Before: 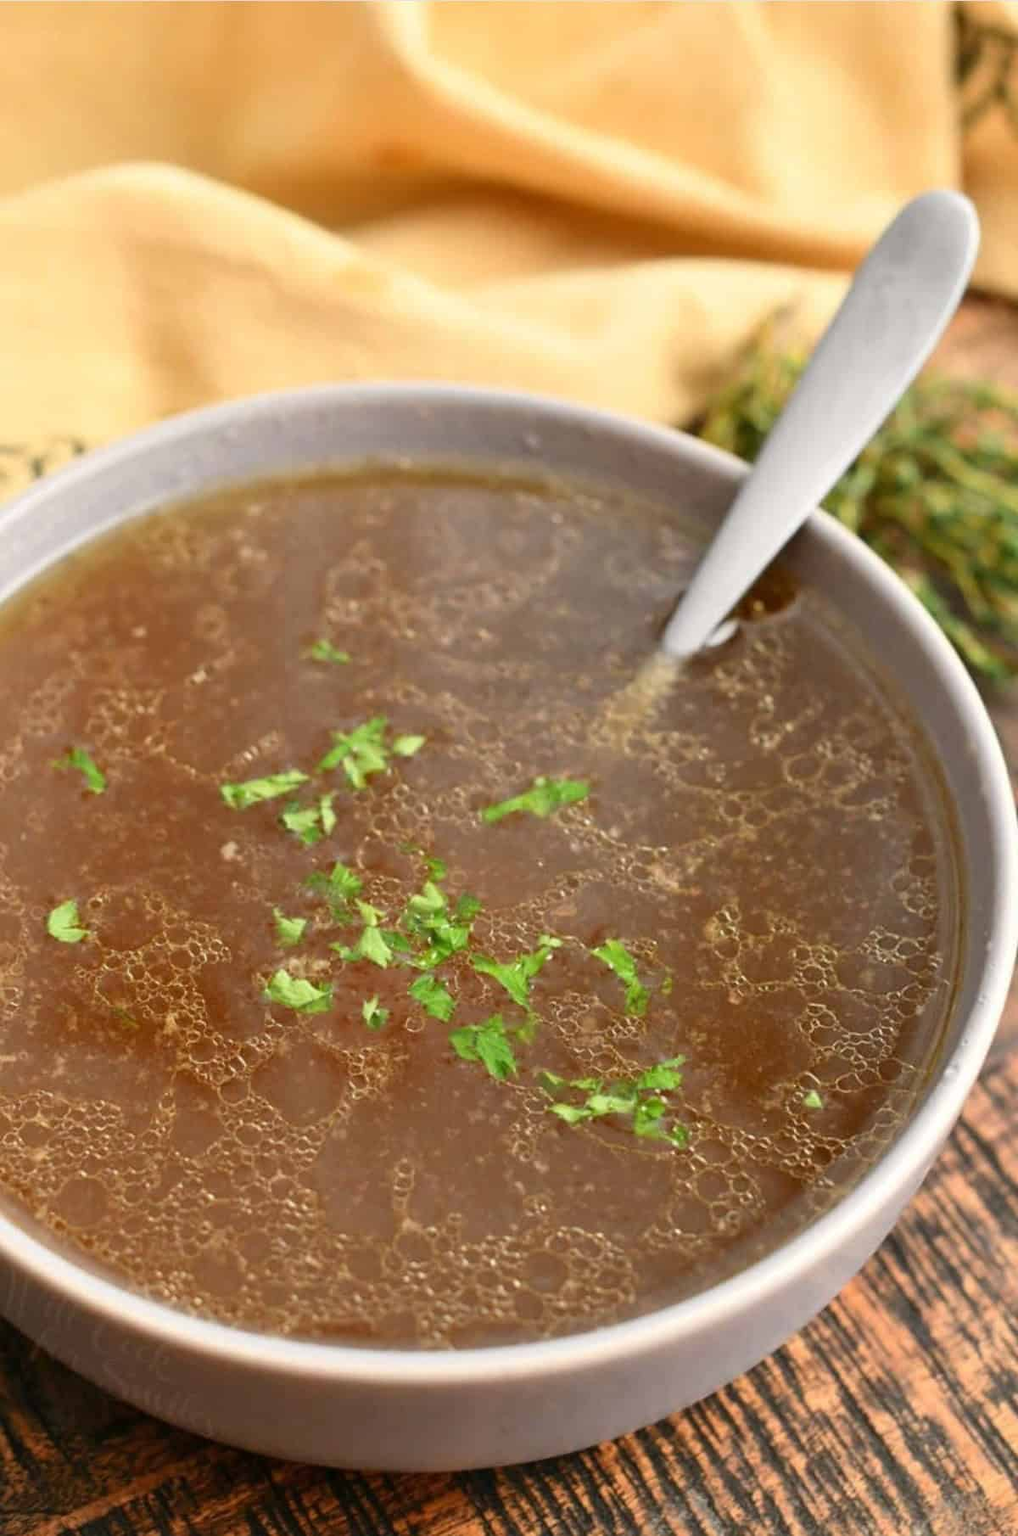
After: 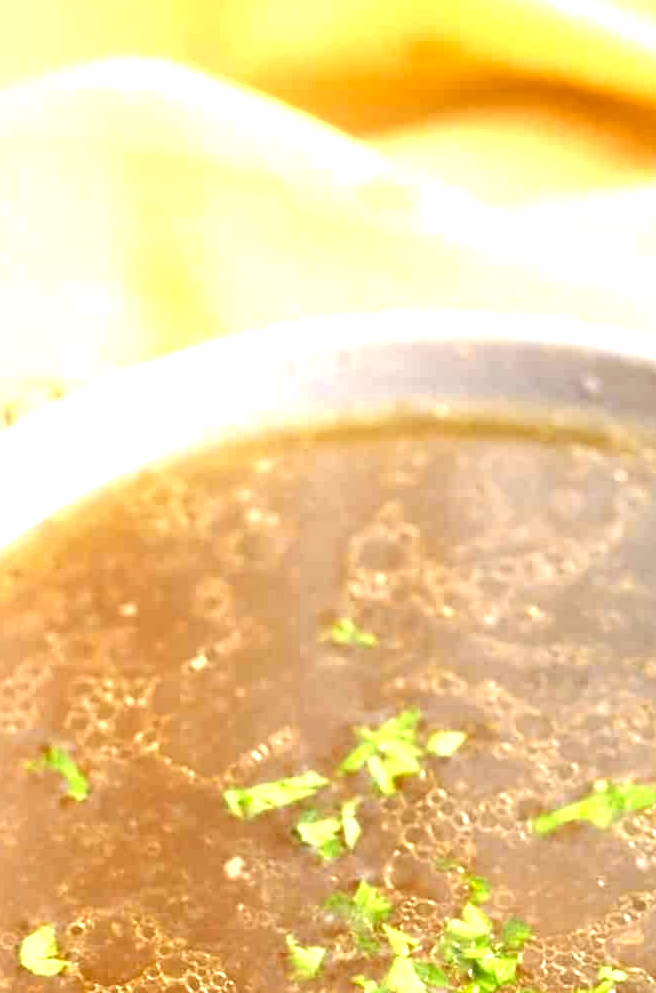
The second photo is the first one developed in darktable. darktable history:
exposure: black level correction 0, exposure 1.45 EV, compensate exposure bias true, compensate highlight preservation false
crop and rotate: left 3.047%, top 7.509%, right 42.236%, bottom 37.598%
color contrast: green-magenta contrast 0.8, blue-yellow contrast 1.1, unbound 0
white balance: emerald 1
